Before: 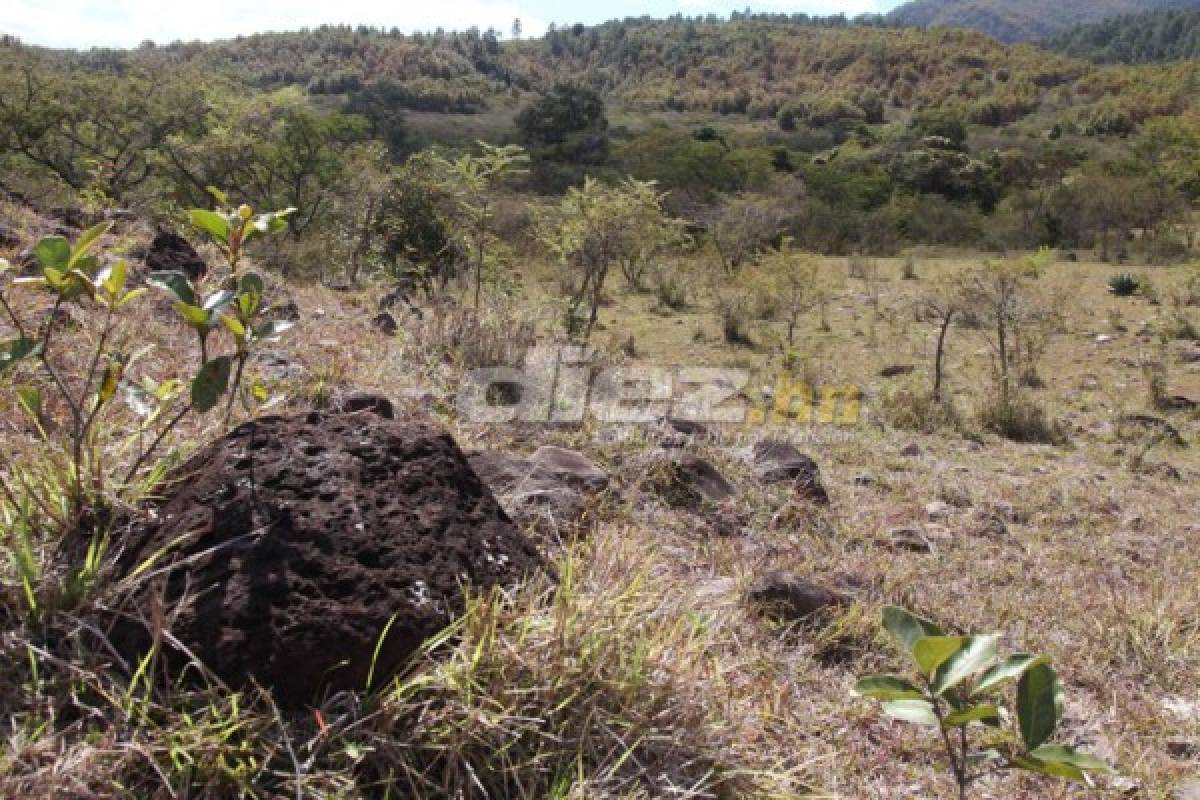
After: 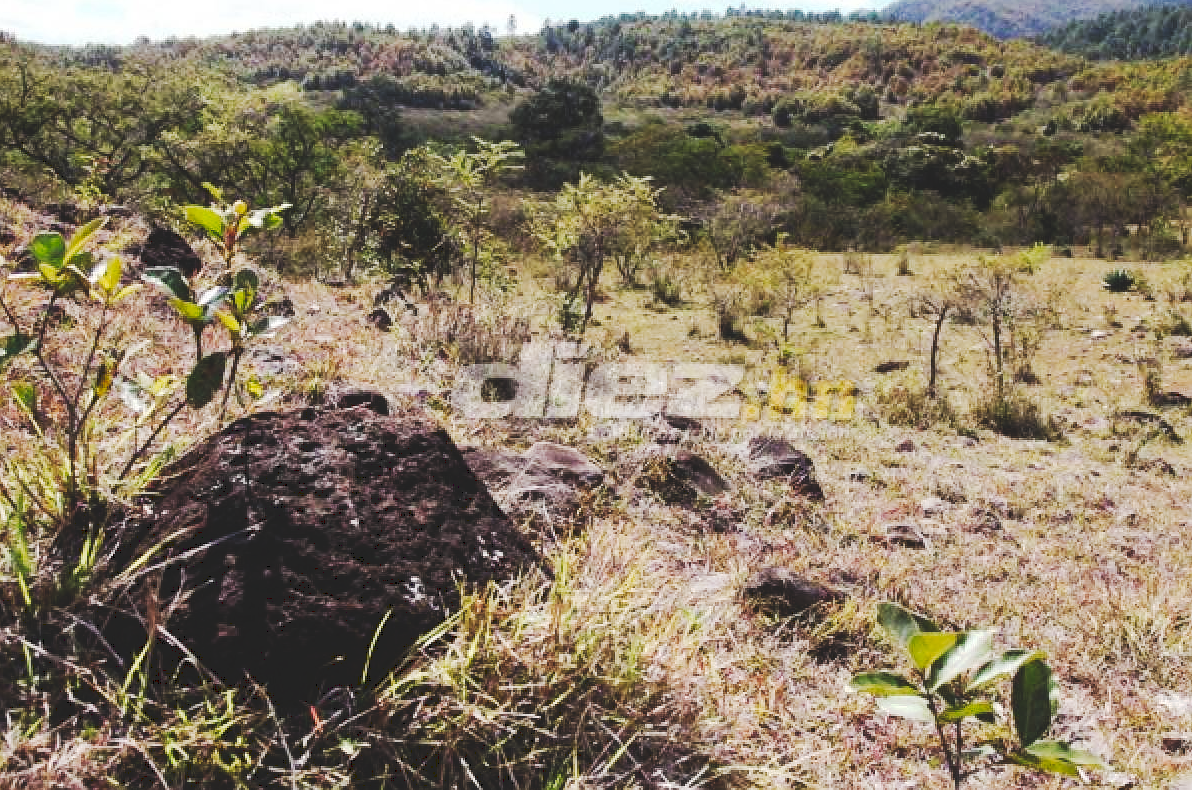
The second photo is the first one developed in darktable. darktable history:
sharpen: radius 1.05
crop: left 0.434%, top 0.52%, right 0.149%, bottom 0.625%
tone curve: curves: ch0 [(0, 0) (0.003, 0.13) (0.011, 0.13) (0.025, 0.134) (0.044, 0.136) (0.069, 0.139) (0.1, 0.144) (0.136, 0.151) (0.177, 0.171) (0.224, 0.2) (0.277, 0.247) (0.335, 0.318) (0.399, 0.412) (0.468, 0.536) (0.543, 0.659) (0.623, 0.746) (0.709, 0.812) (0.801, 0.871) (0.898, 0.915) (1, 1)], preserve colors none
